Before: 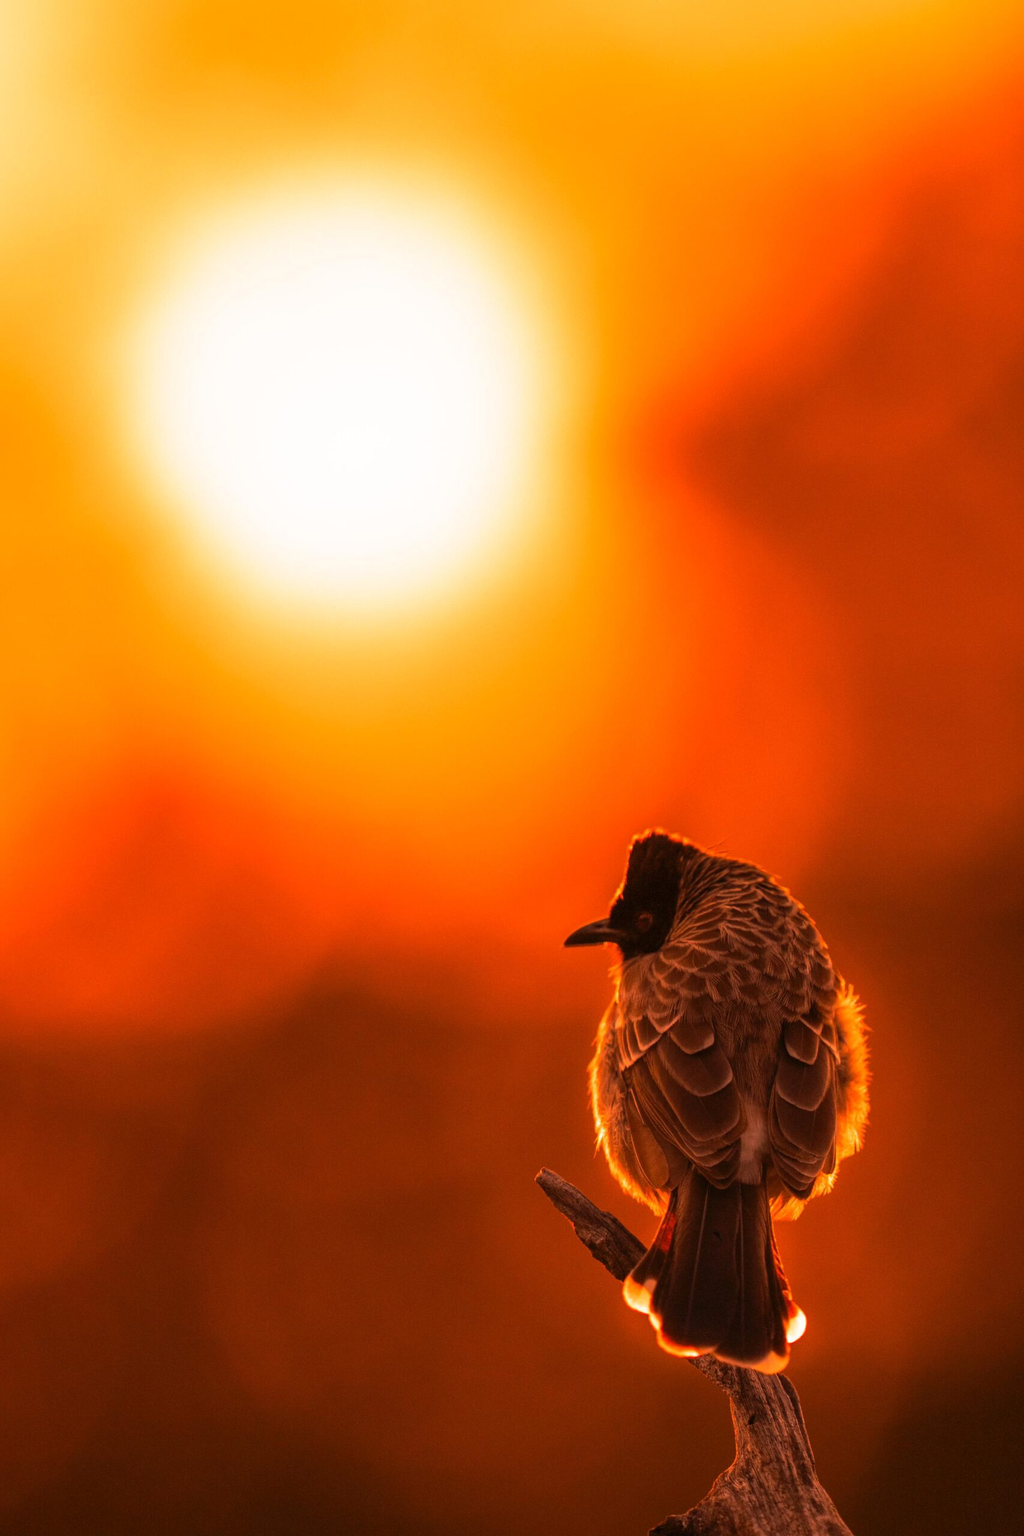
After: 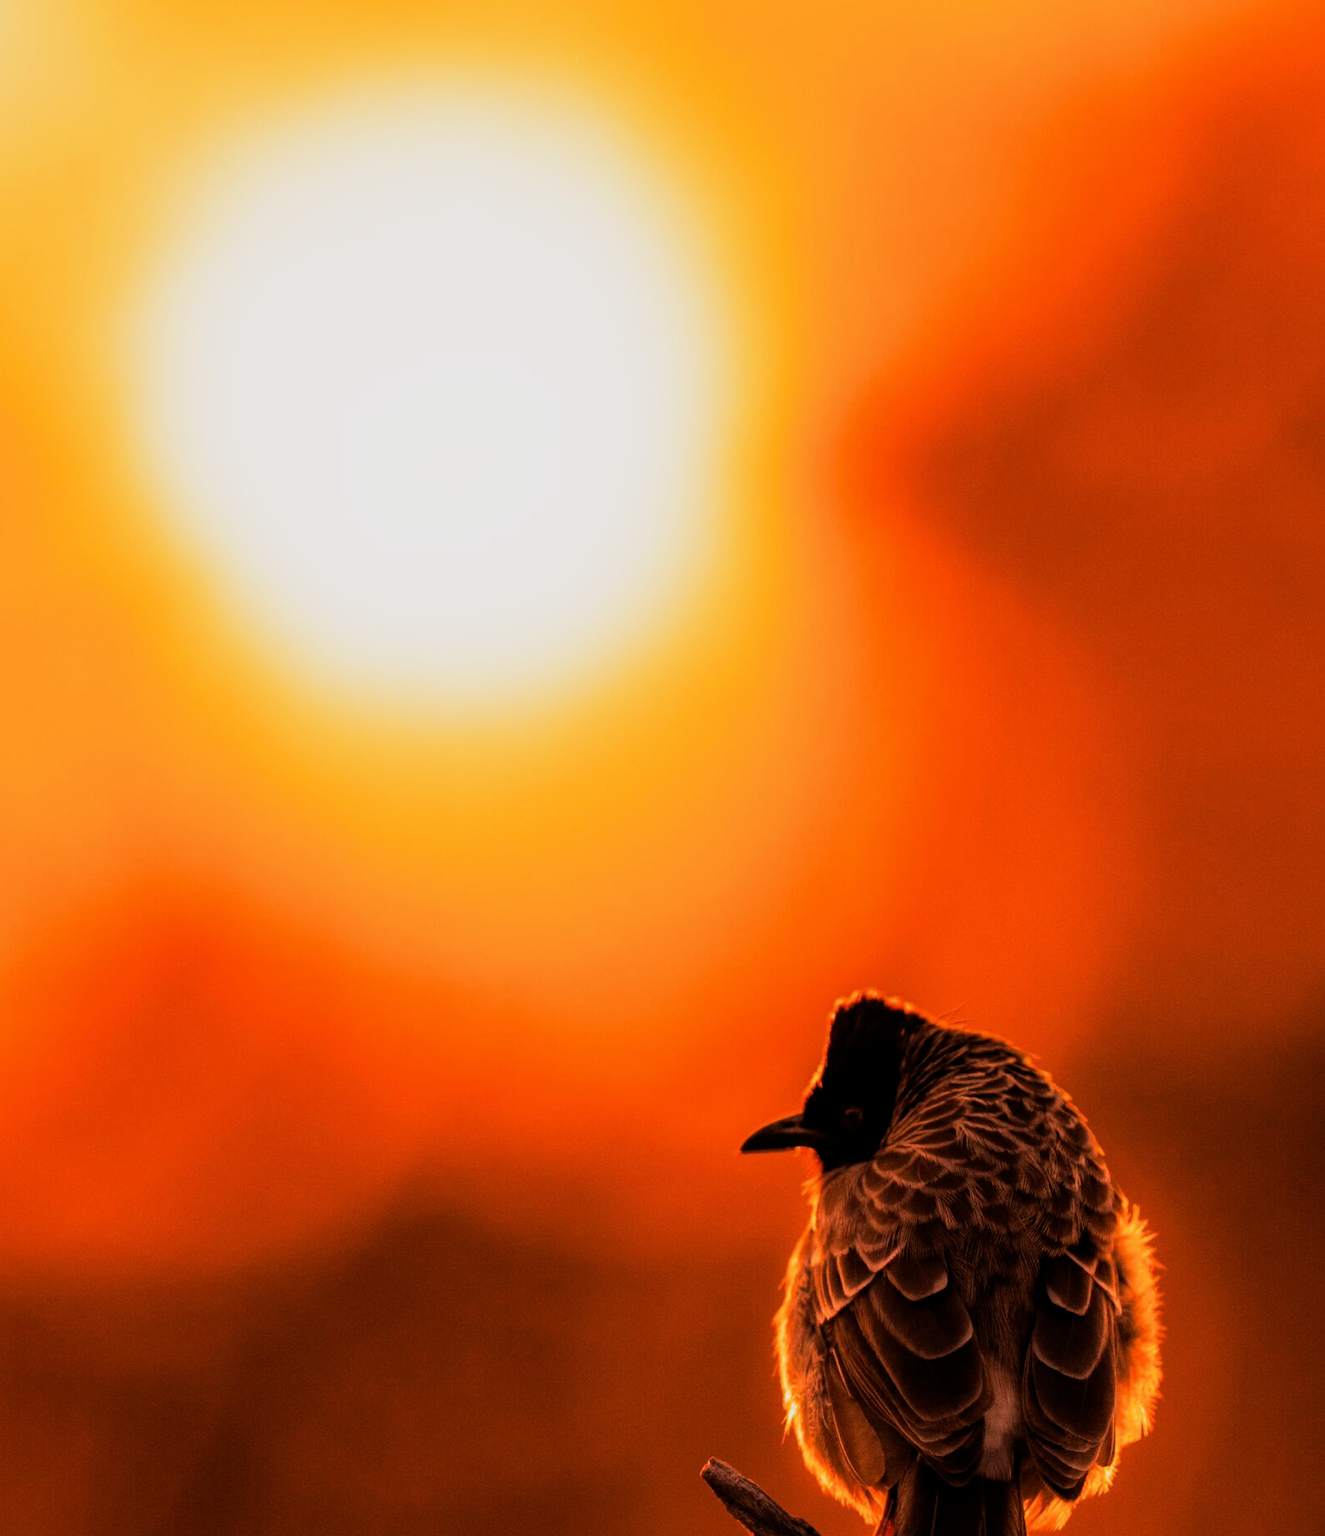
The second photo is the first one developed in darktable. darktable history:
crop: left 2.638%, top 7.216%, right 3.398%, bottom 20.217%
filmic rgb: black relative exposure -5.05 EV, white relative exposure 3.95 EV, threshold 2.94 EV, hardness 2.89, contrast 1.406, highlights saturation mix -30.73%, enable highlight reconstruction true
